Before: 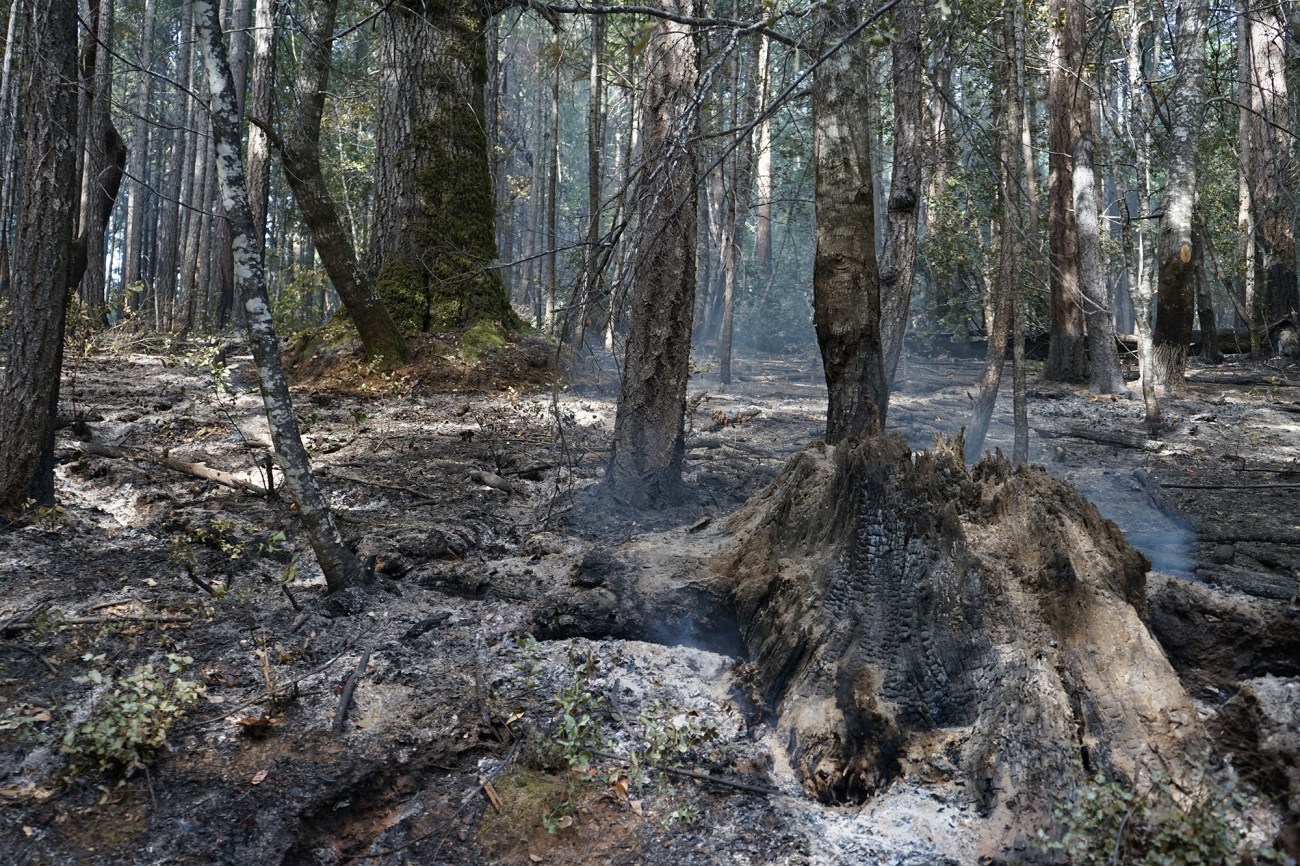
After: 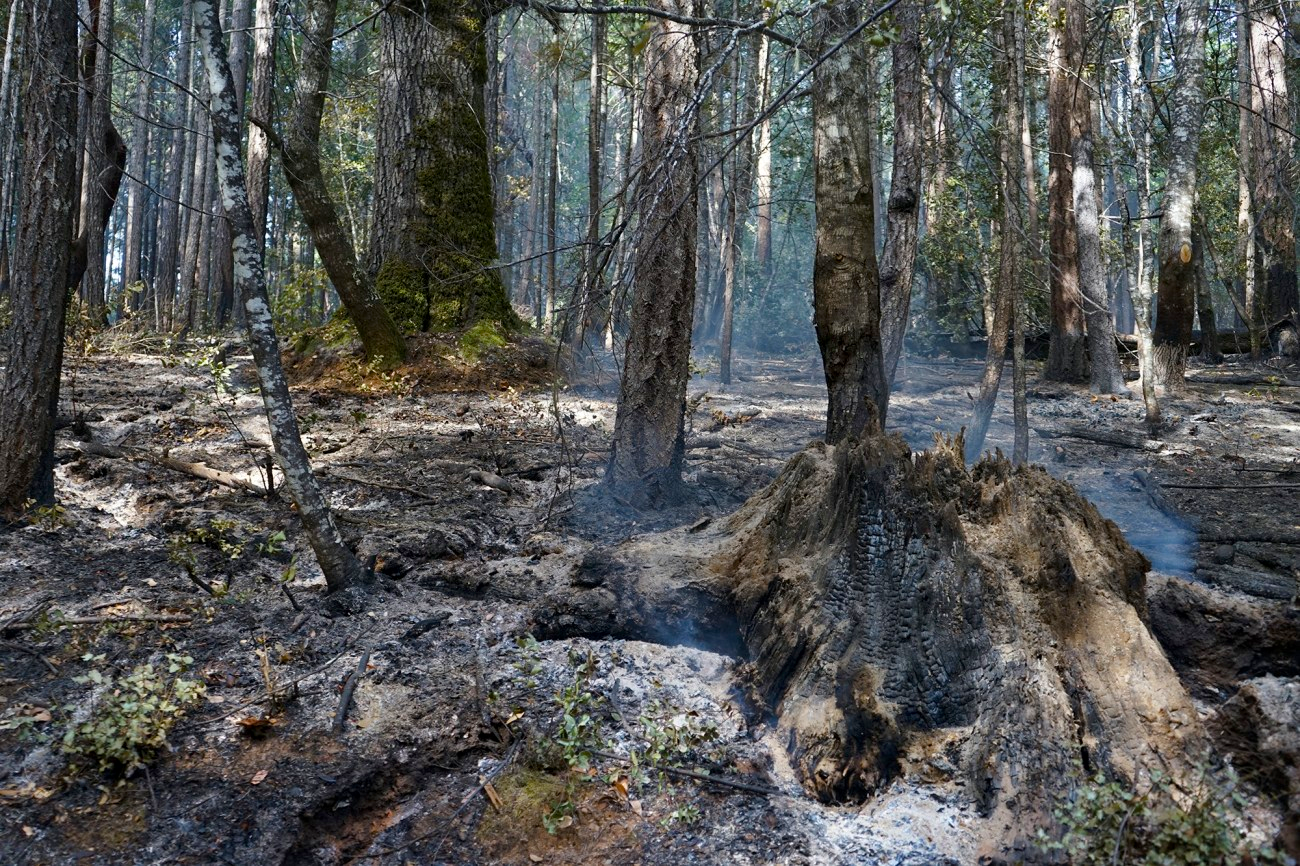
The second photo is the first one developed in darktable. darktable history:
local contrast: mode bilateral grid, contrast 20, coarseness 50, detail 119%, midtone range 0.2
color balance rgb: linear chroma grading › shadows -30.134%, linear chroma grading › global chroma 35.542%, perceptual saturation grading › global saturation 20%, perceptual saturation grading › highlights -25.263%, perceptual saturation grading › shadows 25.072%, global vibrance 3.059%
